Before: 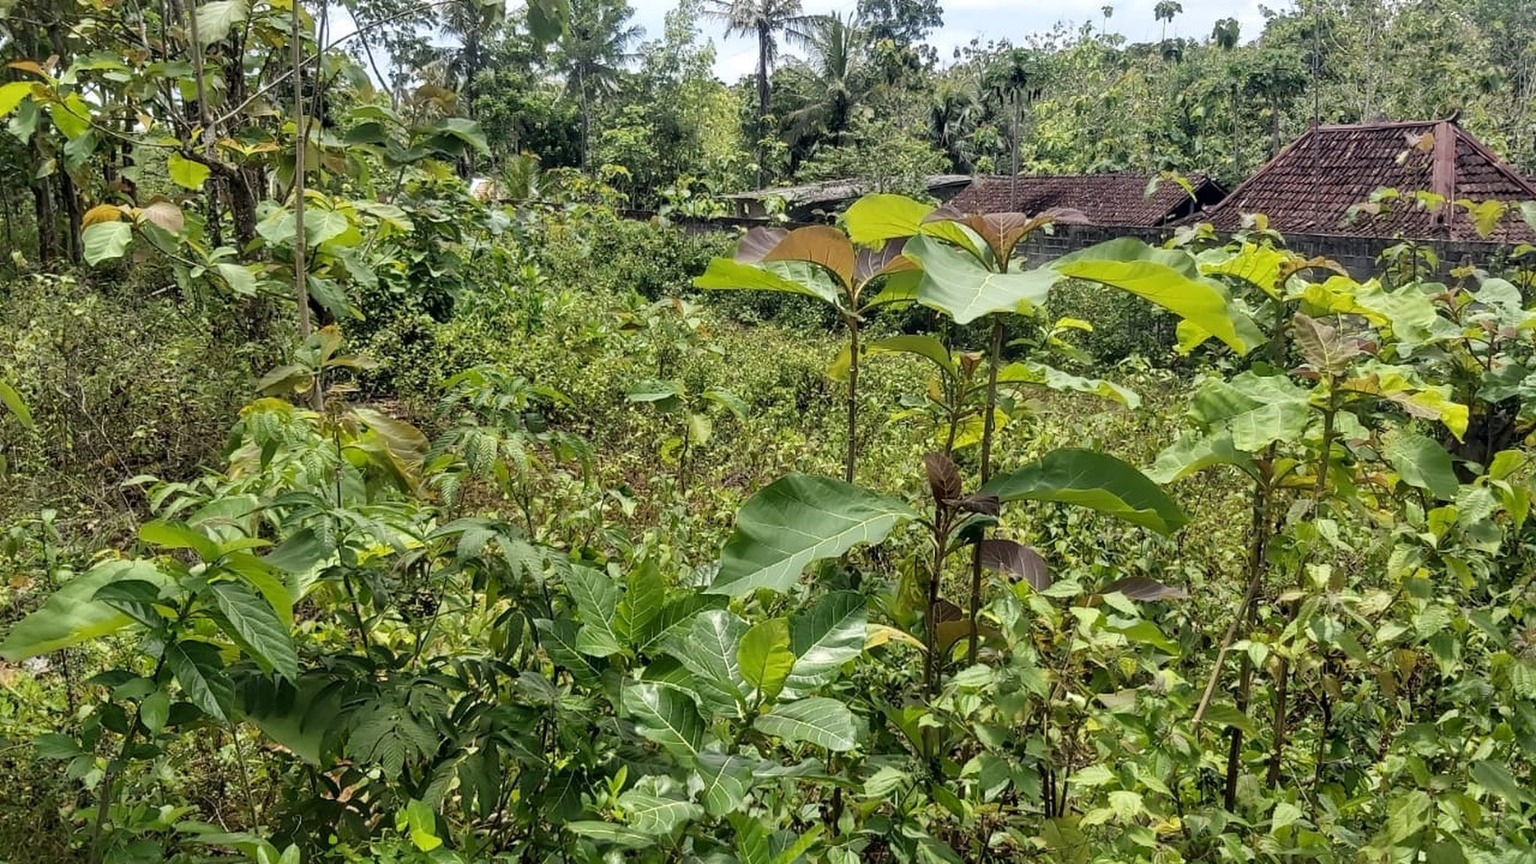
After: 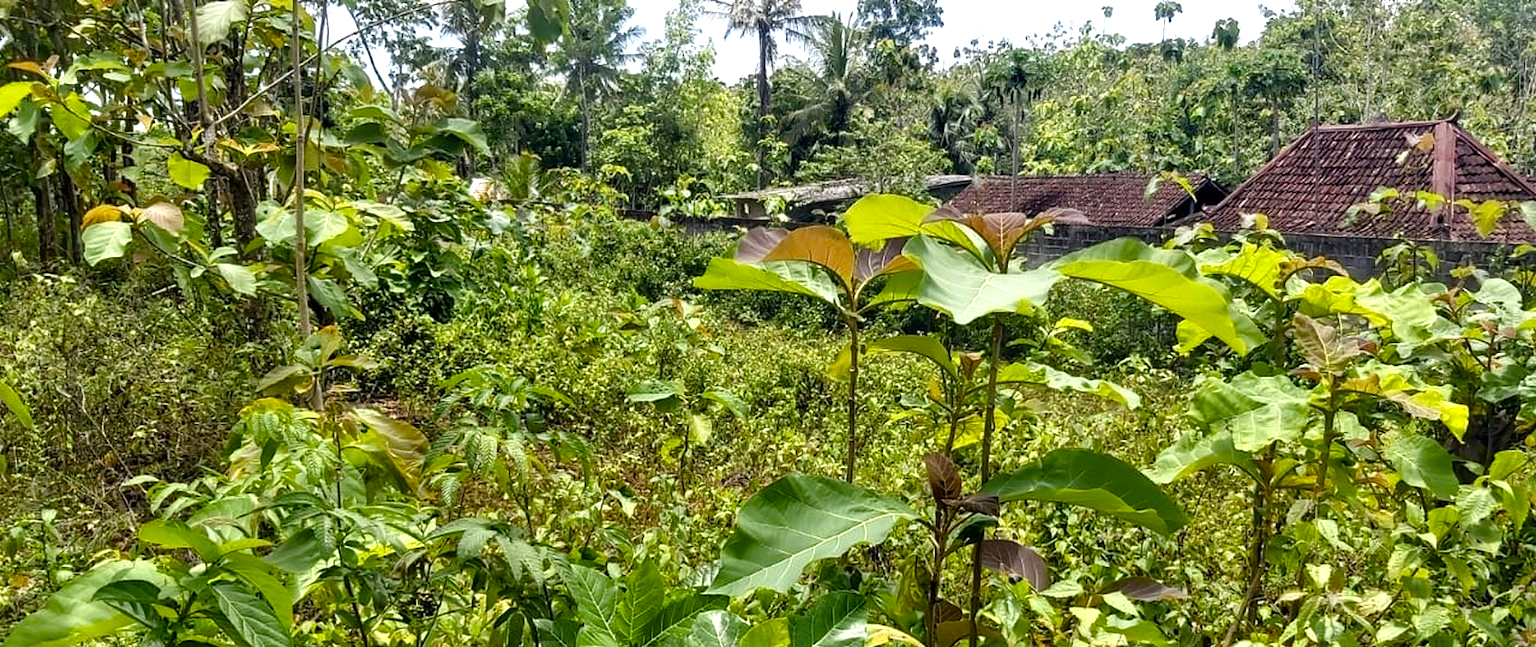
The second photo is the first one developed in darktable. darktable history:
crop: bottom 24.988%
color balance rgb: perceptual saturation grading › mid-tones 6.33%, perceptual saturation grading › shadows 72.44%, perceptual brilliance grading › highlights 11.59%, contrast 5.05%
